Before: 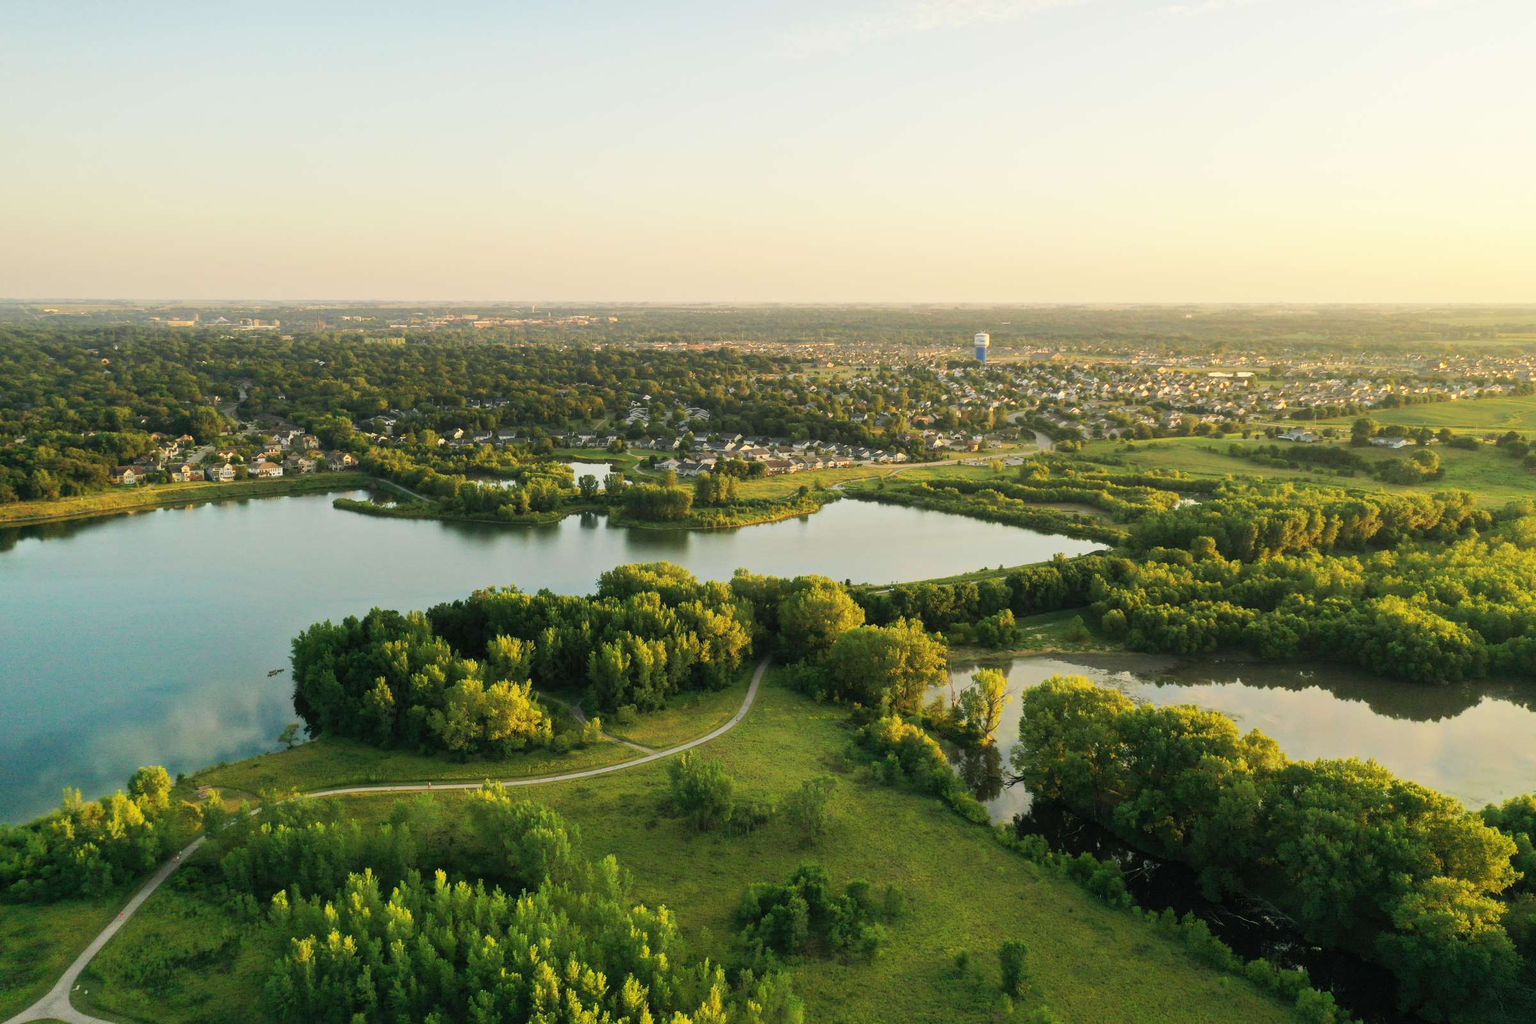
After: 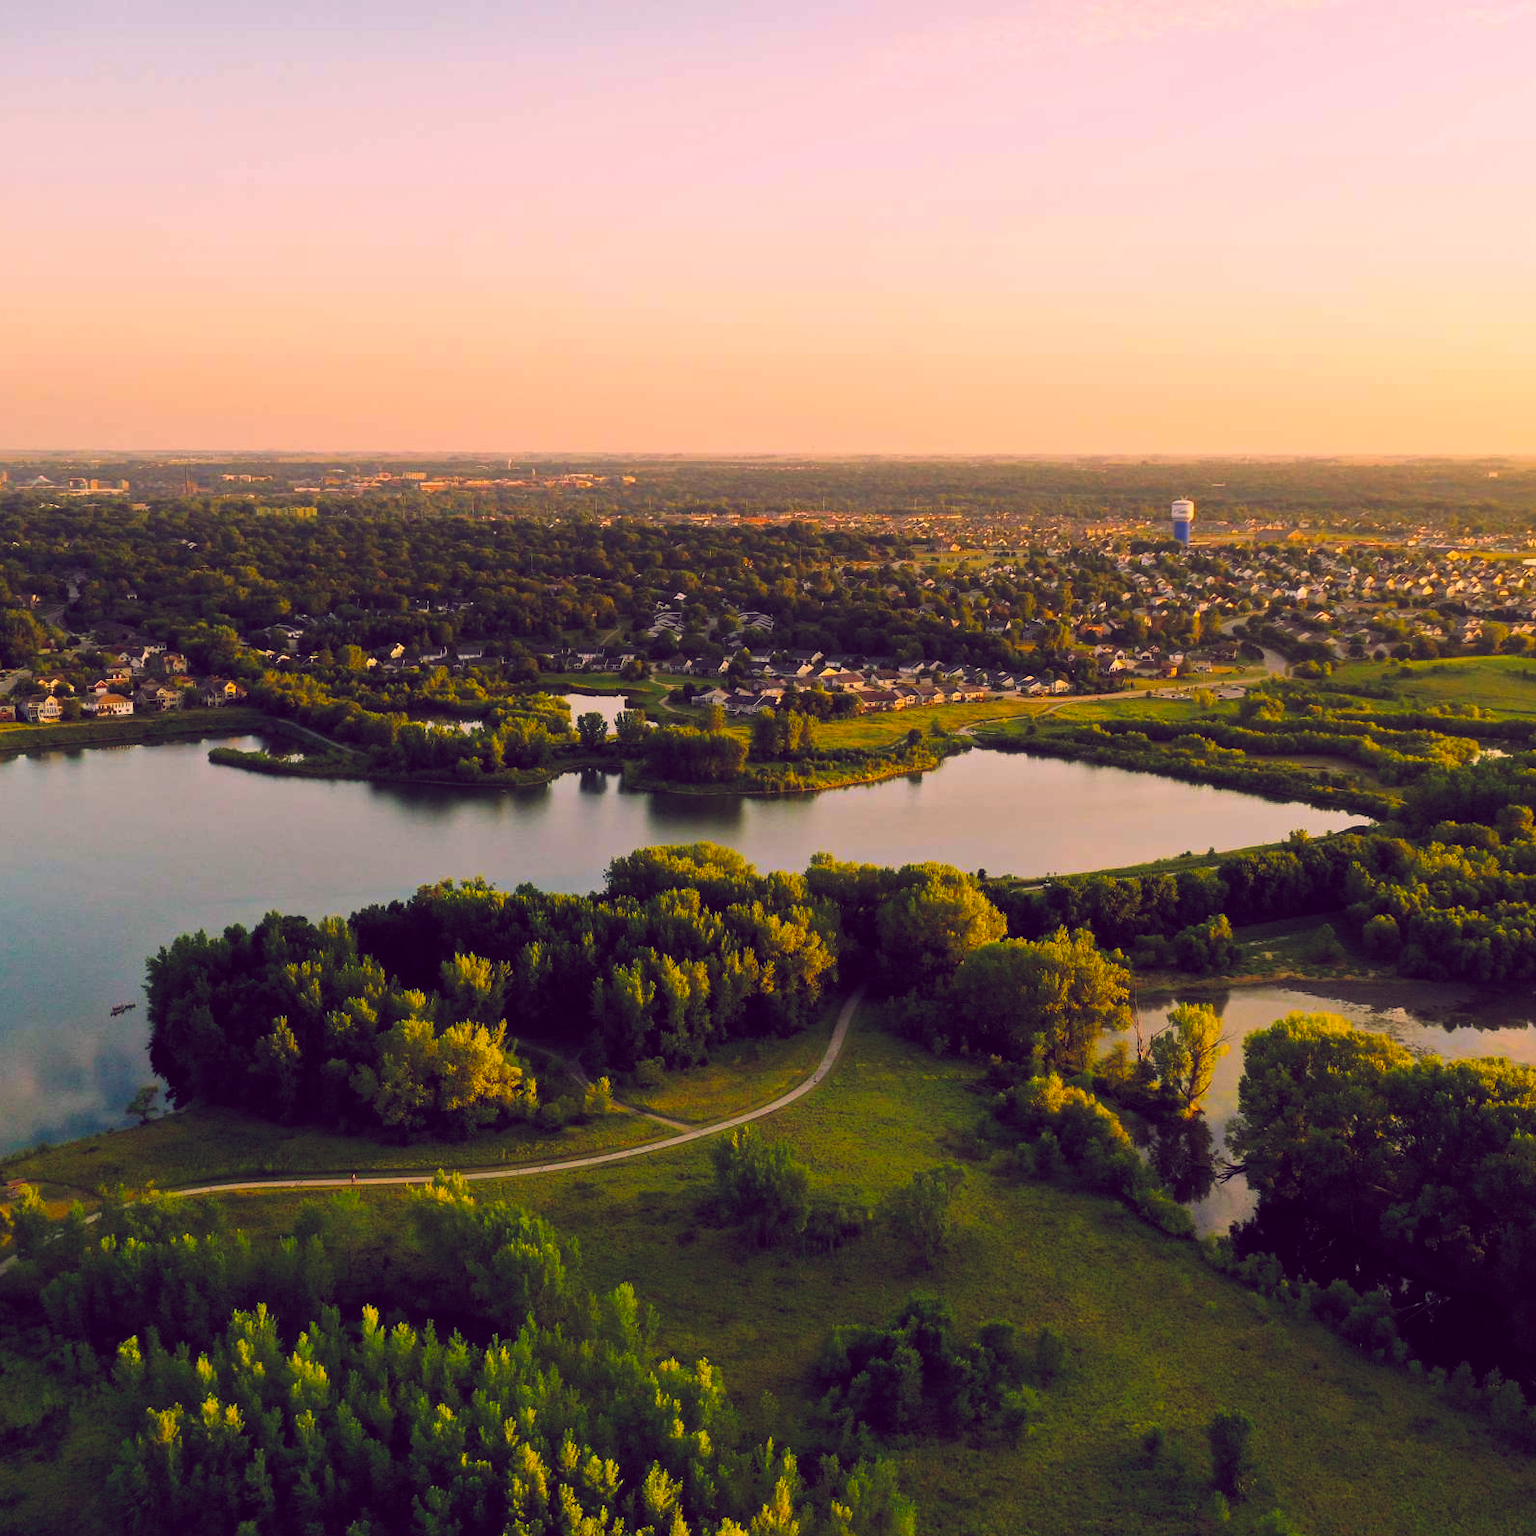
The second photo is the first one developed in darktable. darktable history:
color balance rgb: shadows lift › chroma 6.43%, shadows lift › hue 305.74°, highlights gain › chroma 2.43%, highlights gain › hue 35.74°, global offset › chroma 0.28%, global offset › hue 320.29°, linear chroma grading › global chroma 5.5%, perceptual saturation grading › global saturation 30%, contrast 5.15%
crop and rotate: left 12.648%, right 20.685%
color balance: lift [1.016, 0.983, 1, 1.017], gamma [0.78, 1.018, 1.043, 0.957], gain [0.786, 1.063, 0.937, 1.017], input saturation 118.26%, contrast 13.43%, contrast fulcrum 21.62%, output saturation 82.76%
